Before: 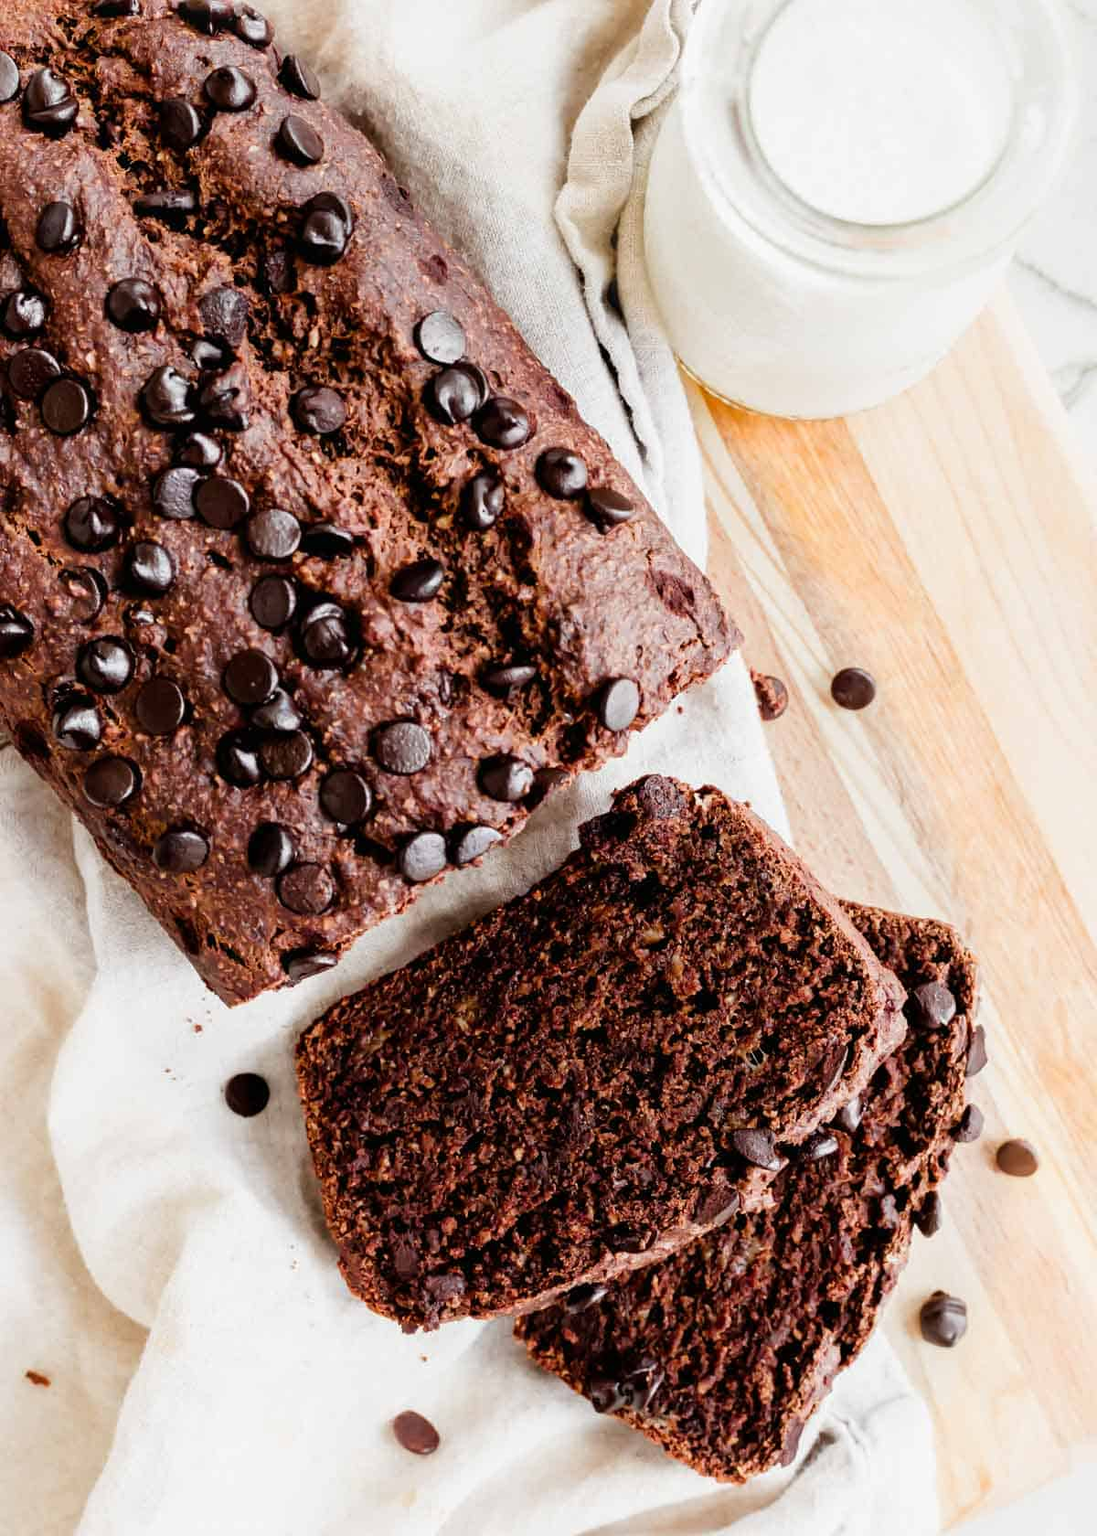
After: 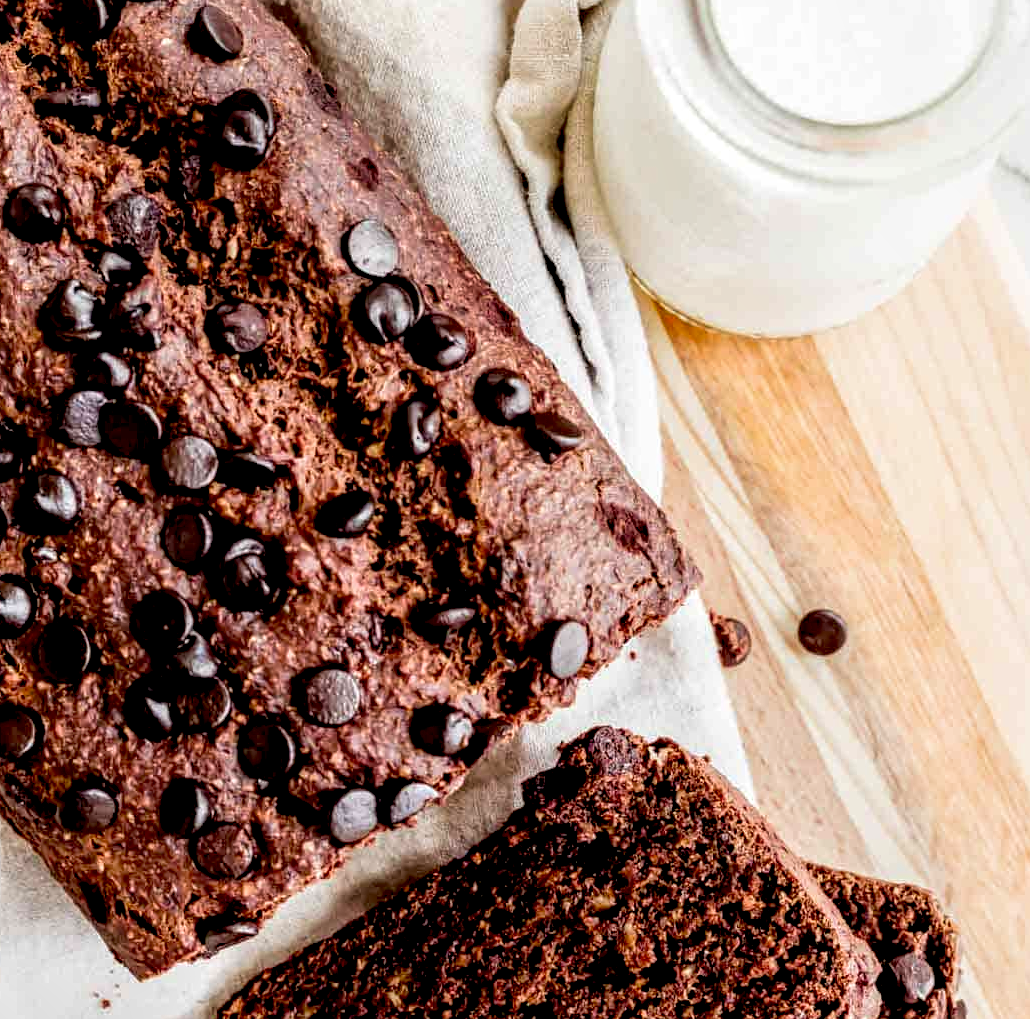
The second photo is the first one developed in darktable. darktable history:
crop and rotate: left 9.328%, top 7.218%, right 4.816%, bottom 32.1%
exposure: black level correction 0.017, exposure -0.007 EV, compensate highlight preservation false
local contrast: detail 150%
velvia: on, module defaults
